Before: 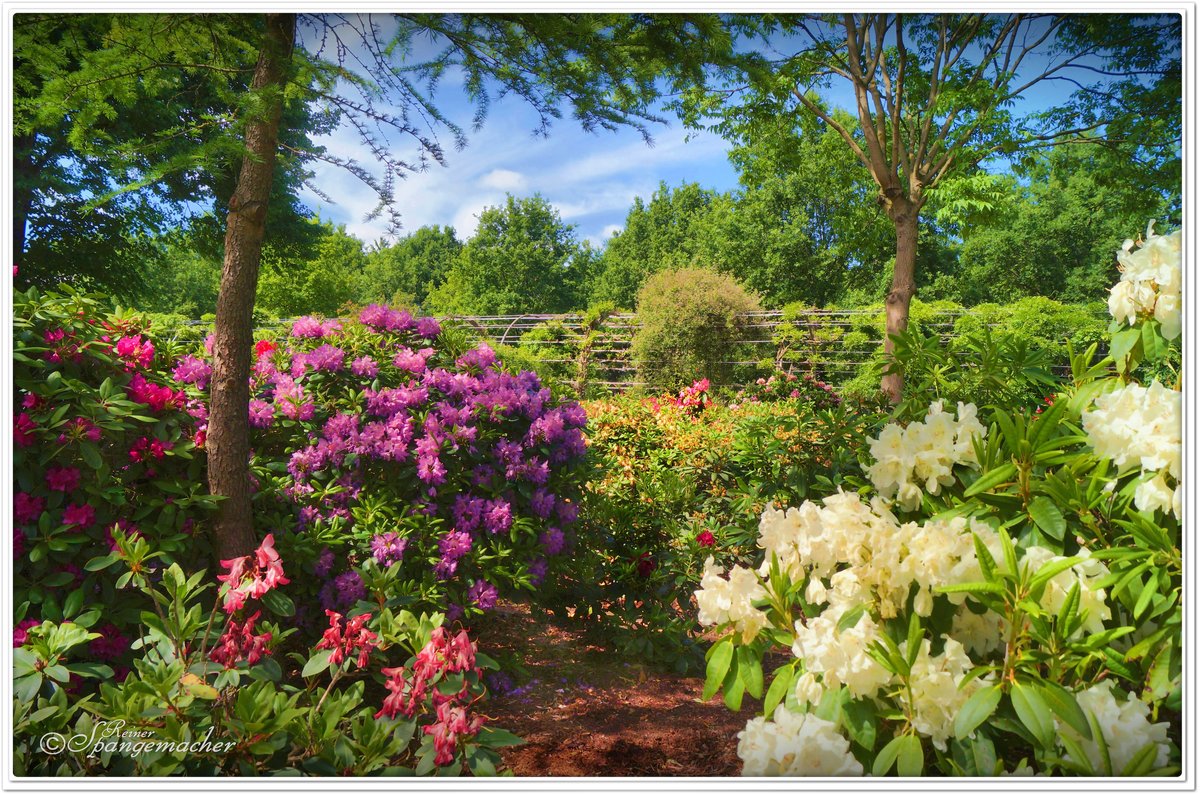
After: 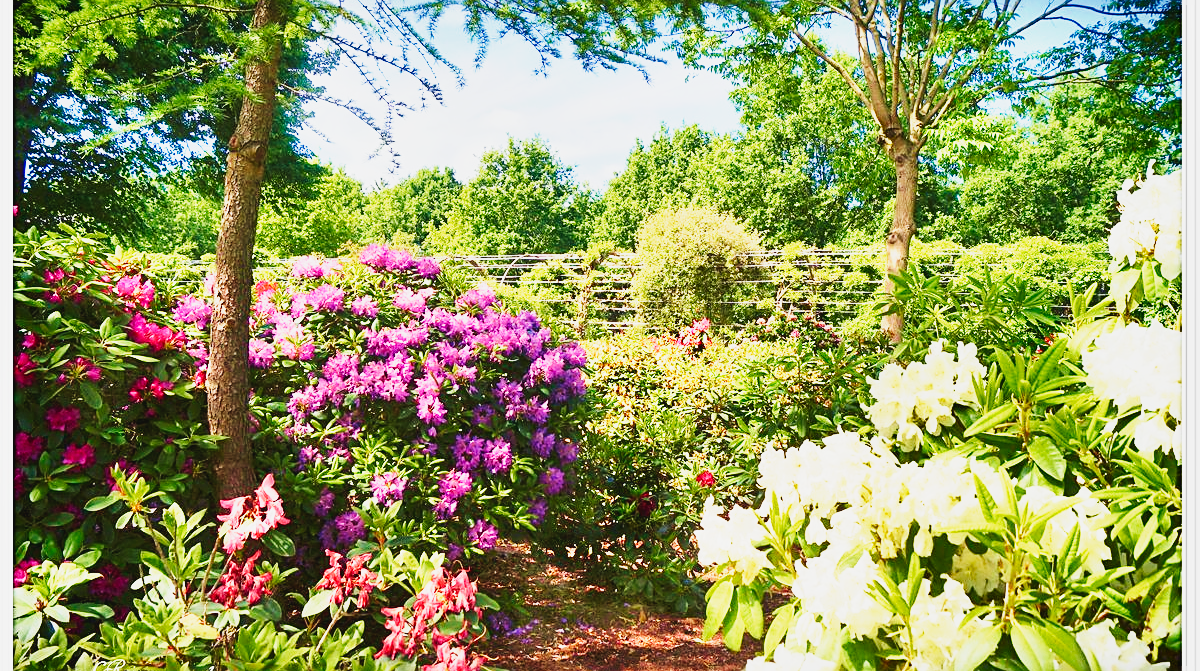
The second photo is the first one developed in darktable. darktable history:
tone equalizer: -8 EV -0.717 EV, -7 EV -0.69 EV, -6 EV -0.578 EV, -5 EV -0.365 EV, -3 EV 0.392 EV, -2 EV 0.6 EV, -1 EV 0.7 EV, +0 EV 0.75 EV, smoothing diameter 24.86%, edges refinement/feathering 10.52, preserve details guided filter
sharpen: on, module defaults
crop: top 7.619%, bottom 7.895%
contrast brightness saturation: contrast -0.086, brightness -0.042, saturation -0.112
velvia: on, module defaults
base curve: curves: ch0 [(0, 0) (0.007, 0.004) (0.027, 0.03) (0.046, 0.07) (0.207, 0.54) (0.442, 0.872) (0.673, 0.972) (1, 1)], preserve colors none
shadows and highlights: shadows 47.96, highlights -40.52, soften with gaussian
